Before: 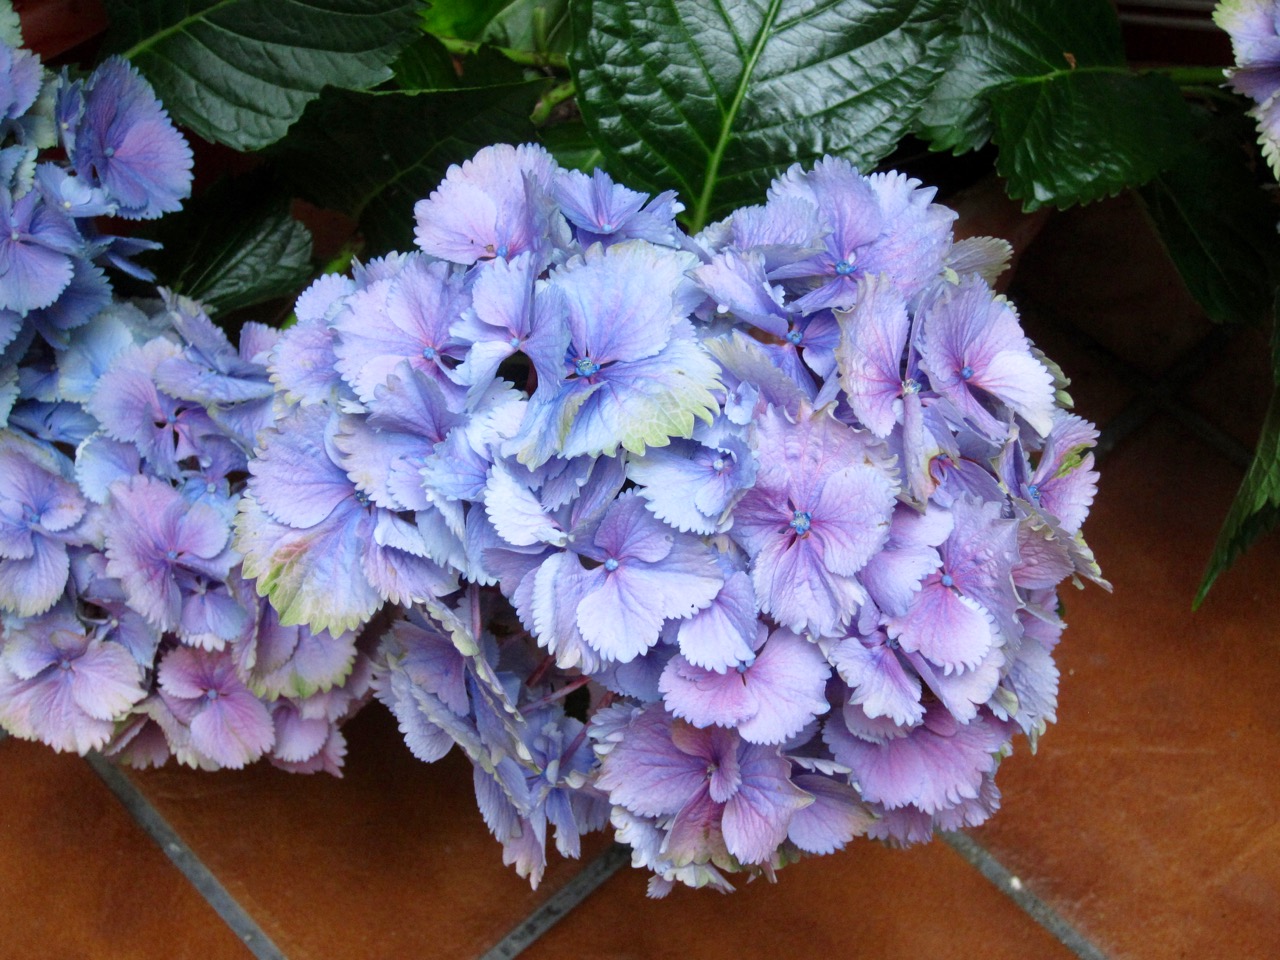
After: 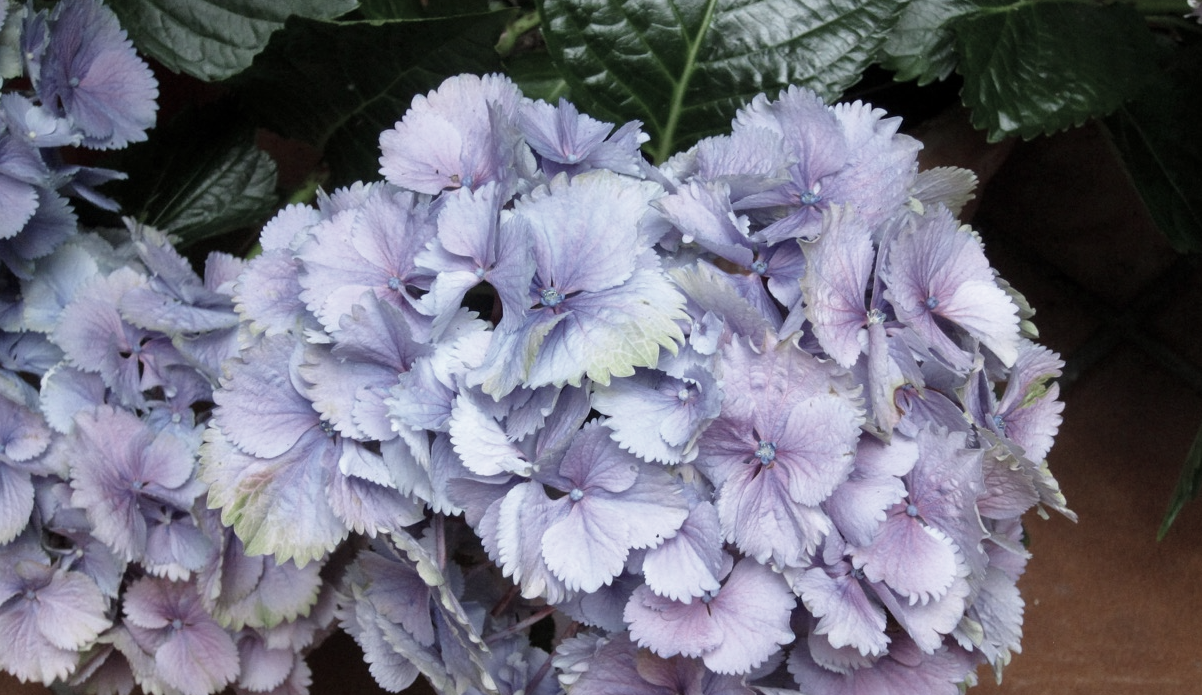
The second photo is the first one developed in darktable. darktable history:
crop: left 2.805%, top 7.34%, right 3.24%, bottom 20.232%
color correction: highlights b* -0.059, saturation 0.487
